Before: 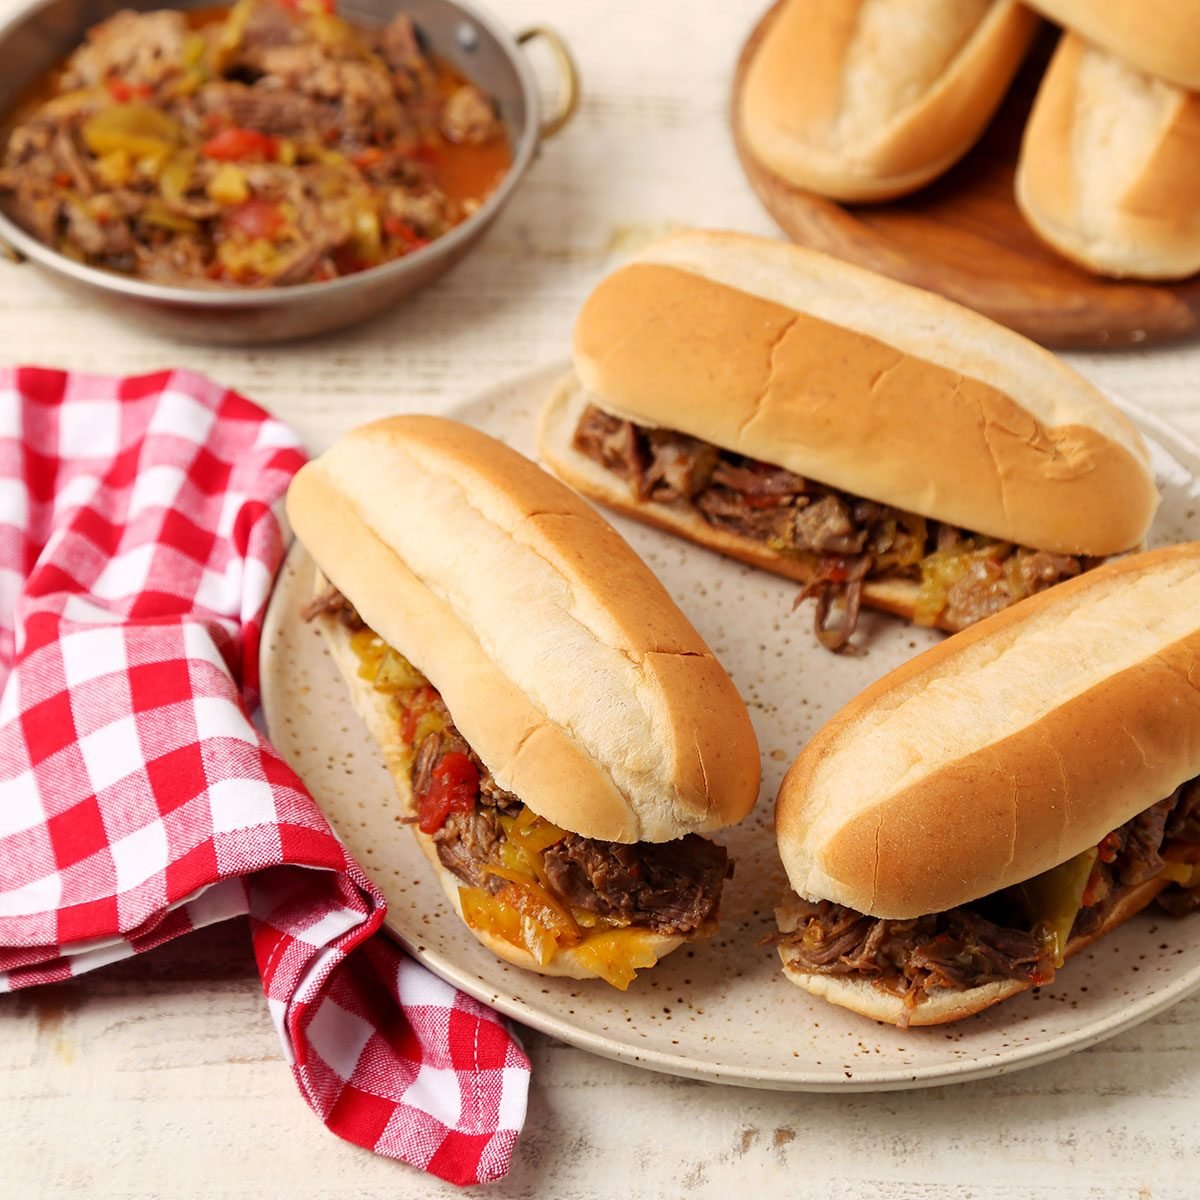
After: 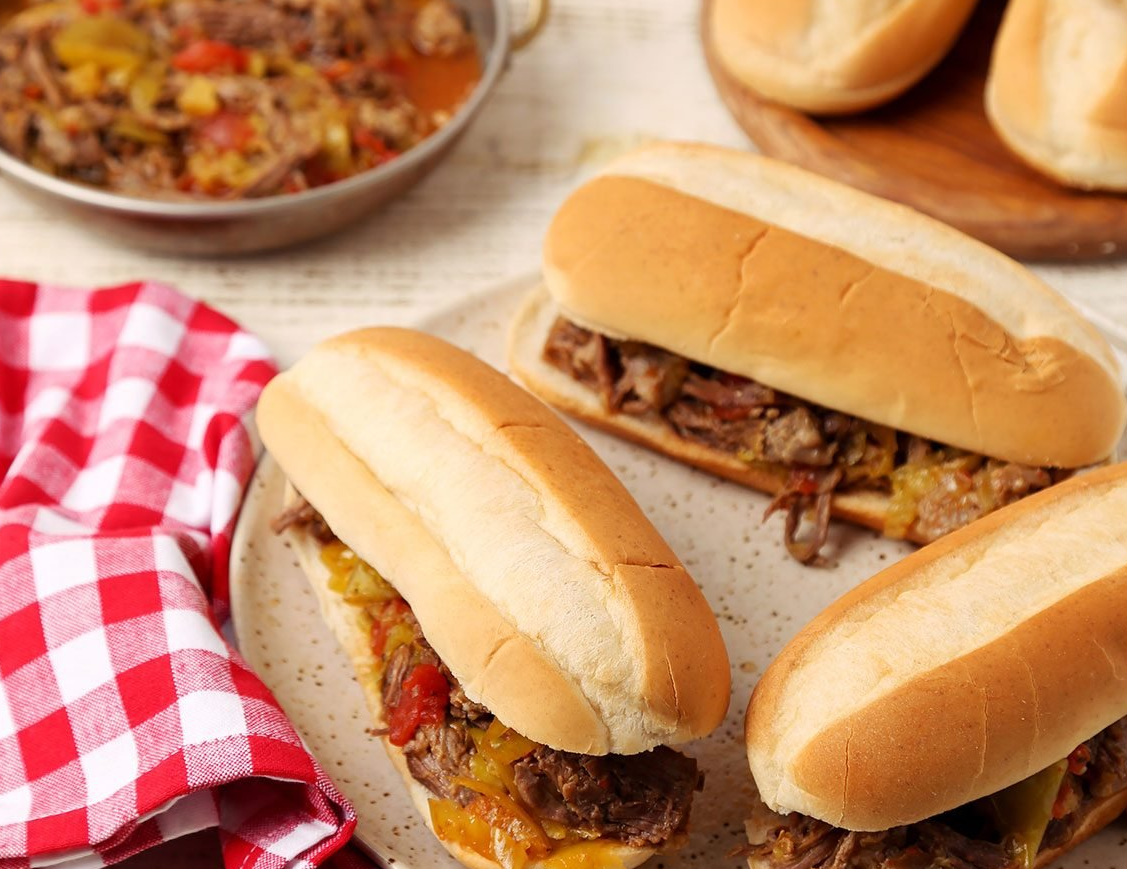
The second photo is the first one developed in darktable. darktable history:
crop: left 2.565%, top 7.344%, right 3.456%, bottom 20.215%
